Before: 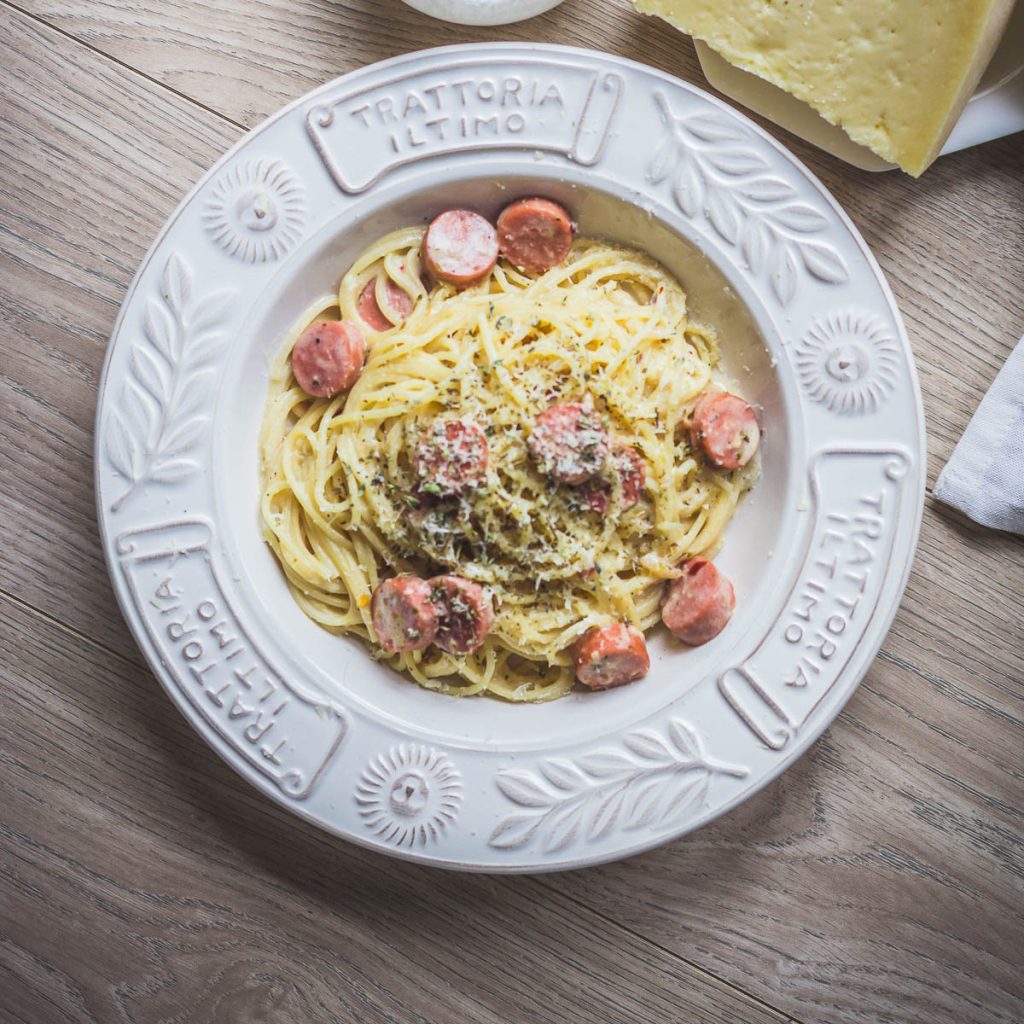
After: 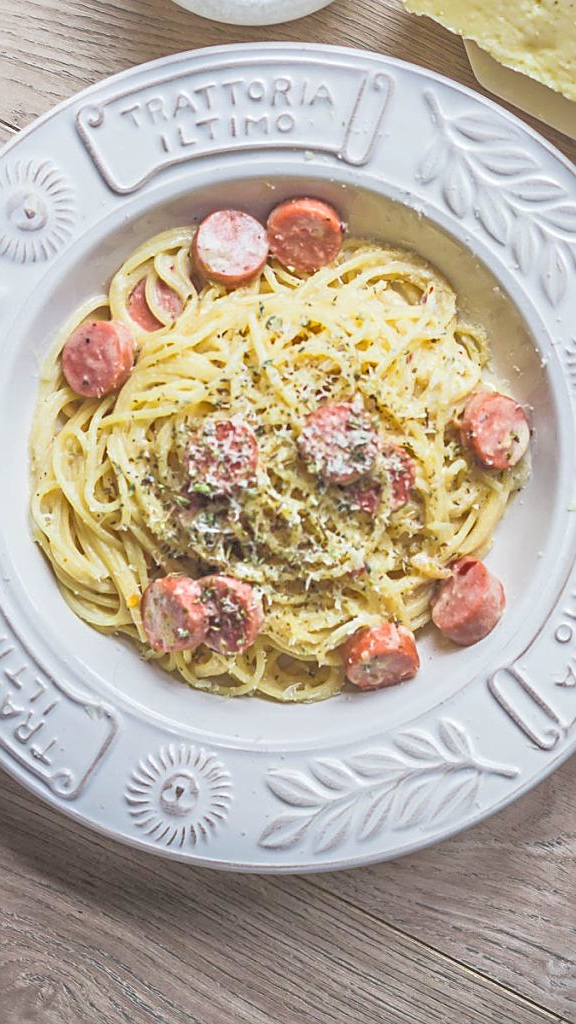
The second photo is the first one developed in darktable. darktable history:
tone equalizer: -7 EV 0.15 EV, -6 EV 0.6 EV, -5 EV 1.15 EV, -4 EV 1.33 EV, -3 EV 1.15 EV, -2 EV 0.6 EV, -1 EV 0.15 EV, mask exposure compensation -0.5 EV
crop and rotate: left 22.516%, right 21.234%
sharpen: on, module defaults
